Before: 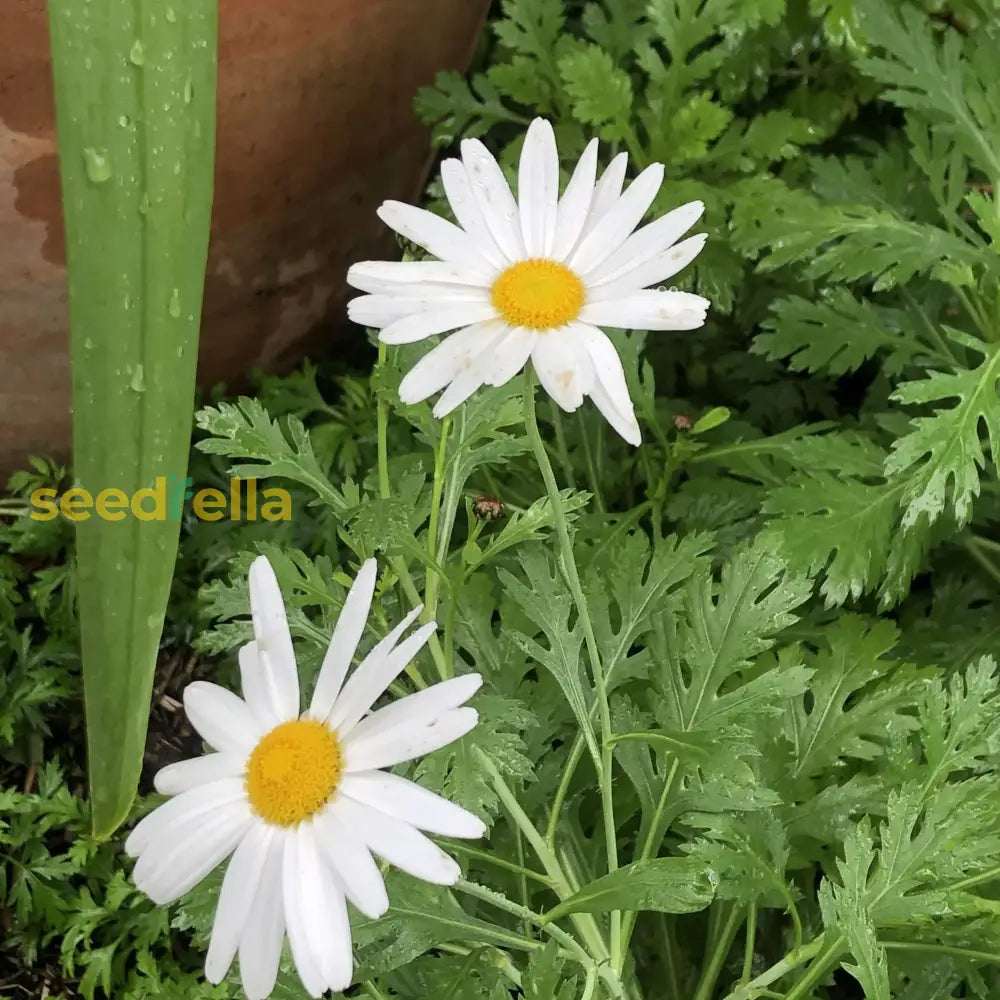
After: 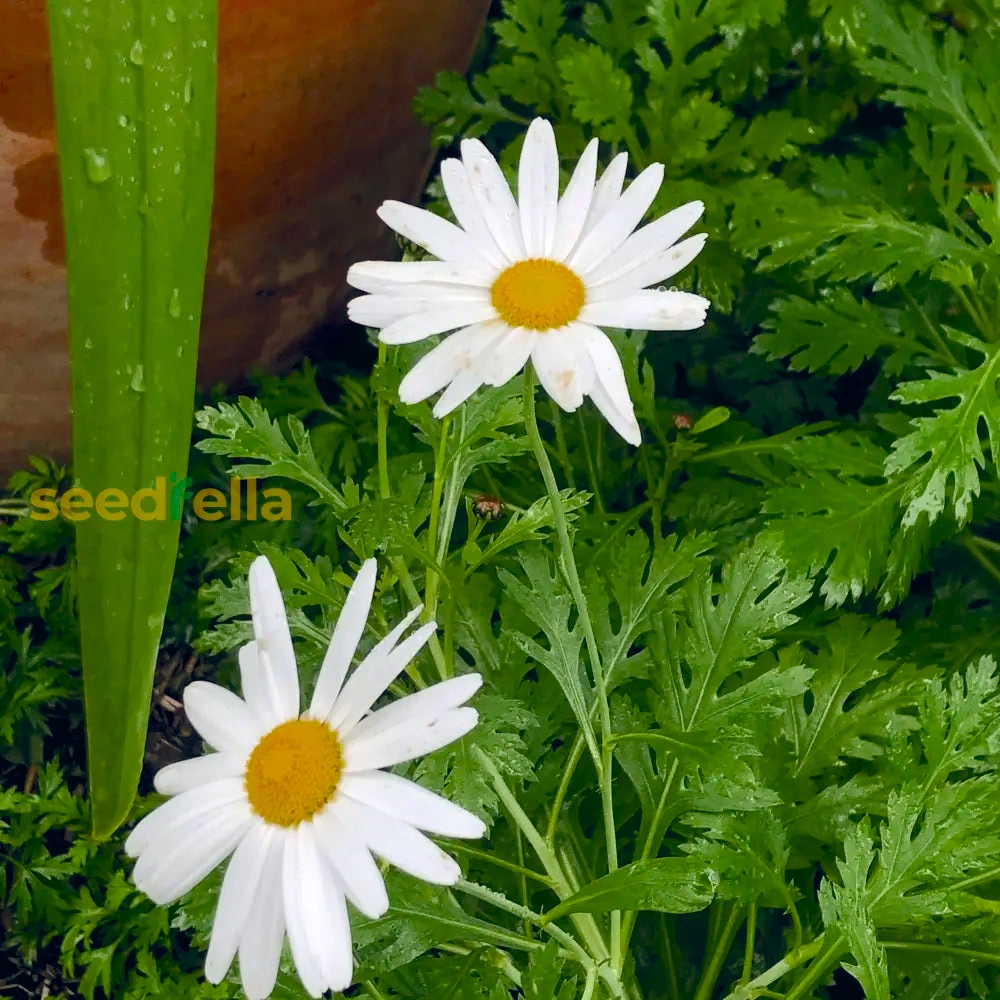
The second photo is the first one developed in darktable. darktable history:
color balance rgb: global offset › chroma 0.134%, global offset › hue 253.8°, linear chroma grading › shadows 31.287%, linear chroma grading › global chroma -2.488%, linear chroma grading › mid-tones 3.746%, perceptual saturation grading › global saturation 24.872%, global vibrance 7.236%, saturation formula JzAzBz (2021)
